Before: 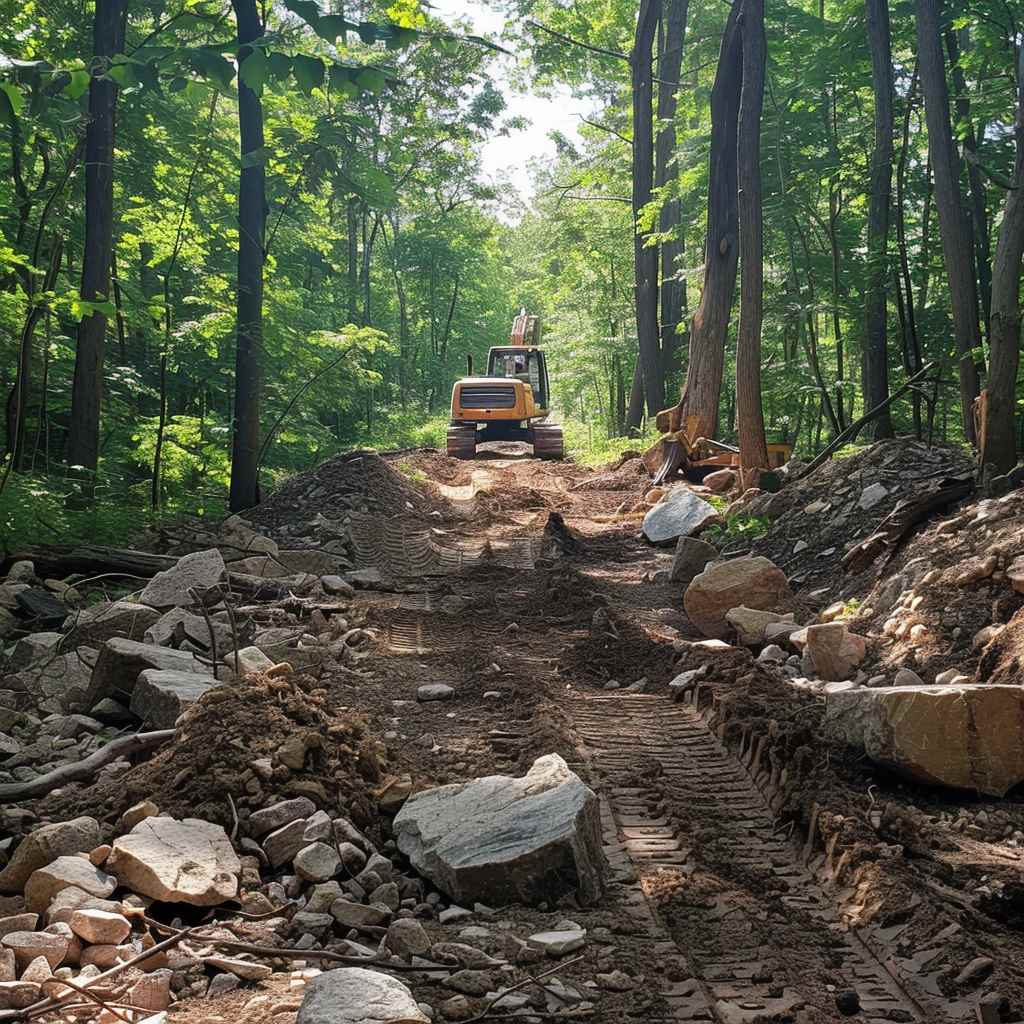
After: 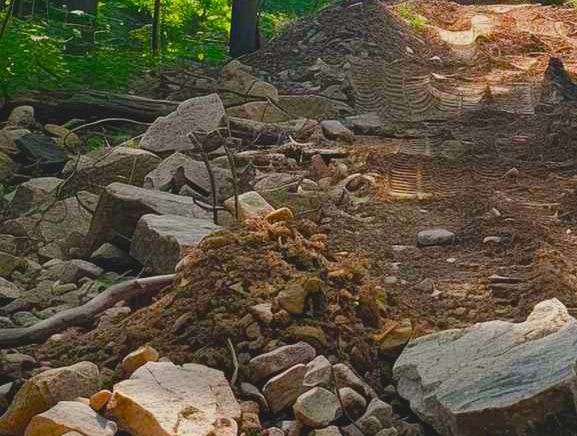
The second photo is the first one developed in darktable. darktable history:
white balance: red 1.009, blue 0.985
color balance rgb: perceptual saturation grading › global saturation 35%, perceptual saturation grading › highlights -30%, perceptual saturation grading › shadows 35%, perceptual brilliance grading › global brilliance 3%, perceptual brilliance grading › highlights -3%, perceptual brilliance grading › shadows 3%
crop: top 44.483%, right 43.593%, bottom 12.892%
contrast brightness saturation: contrast -0.19, saturation 0.19
